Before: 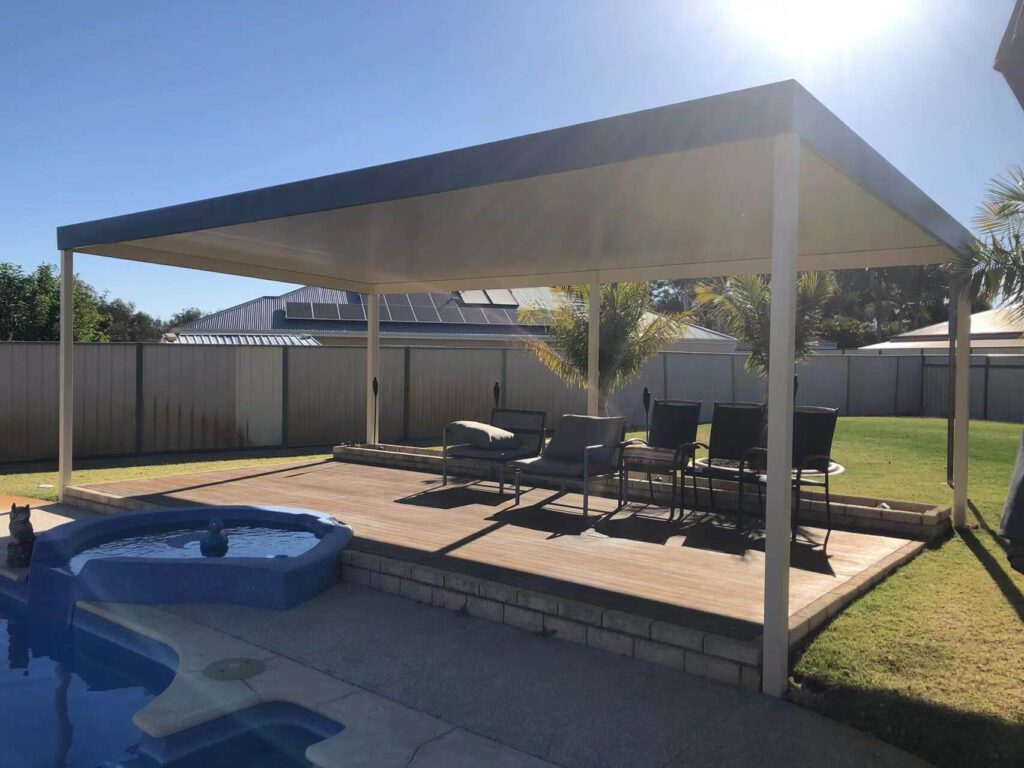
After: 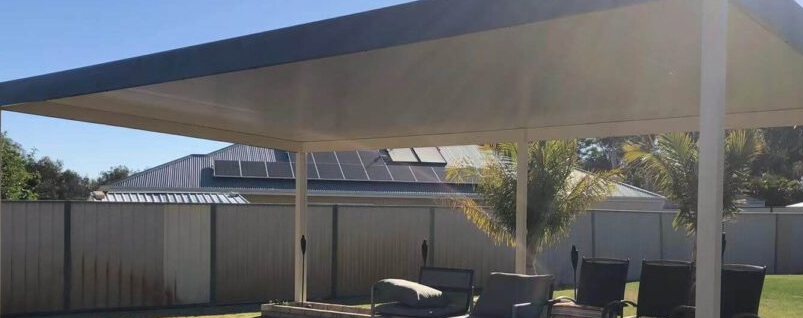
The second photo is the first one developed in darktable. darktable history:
crop: left 7.054%, top 18.506%, right 14.441%, bottom 39.999%
